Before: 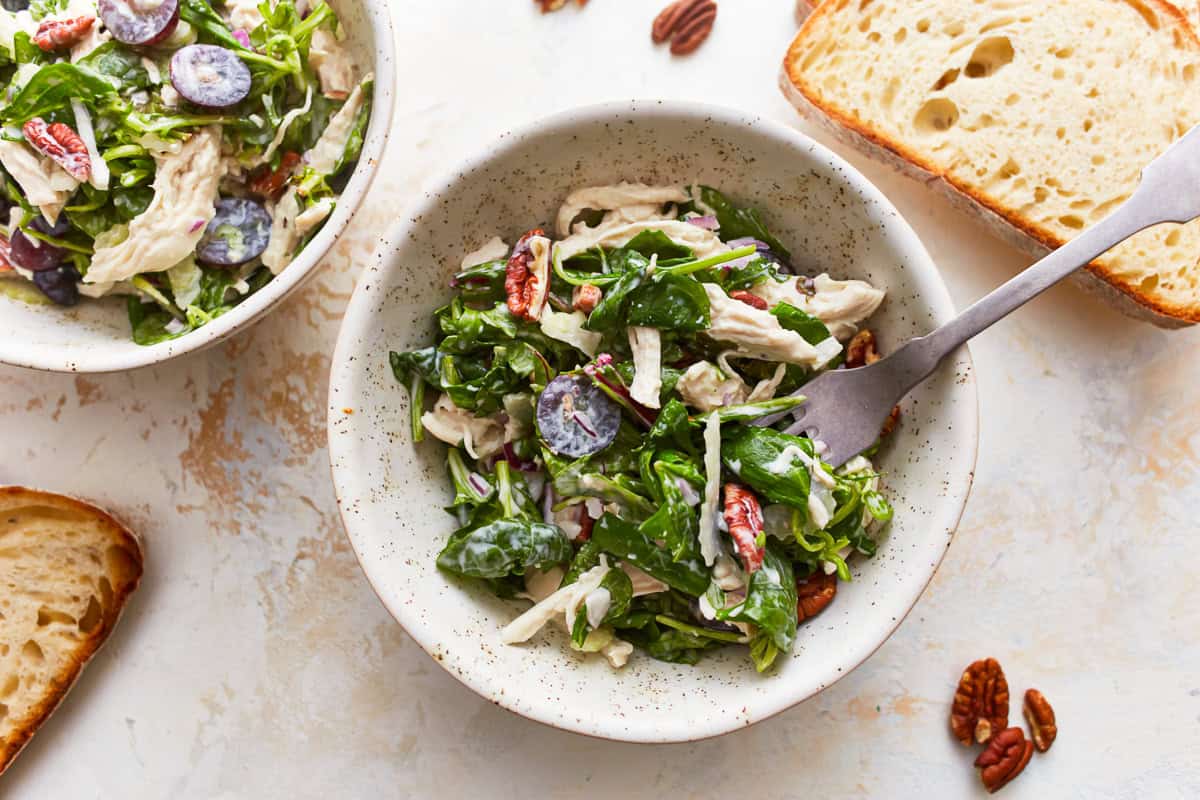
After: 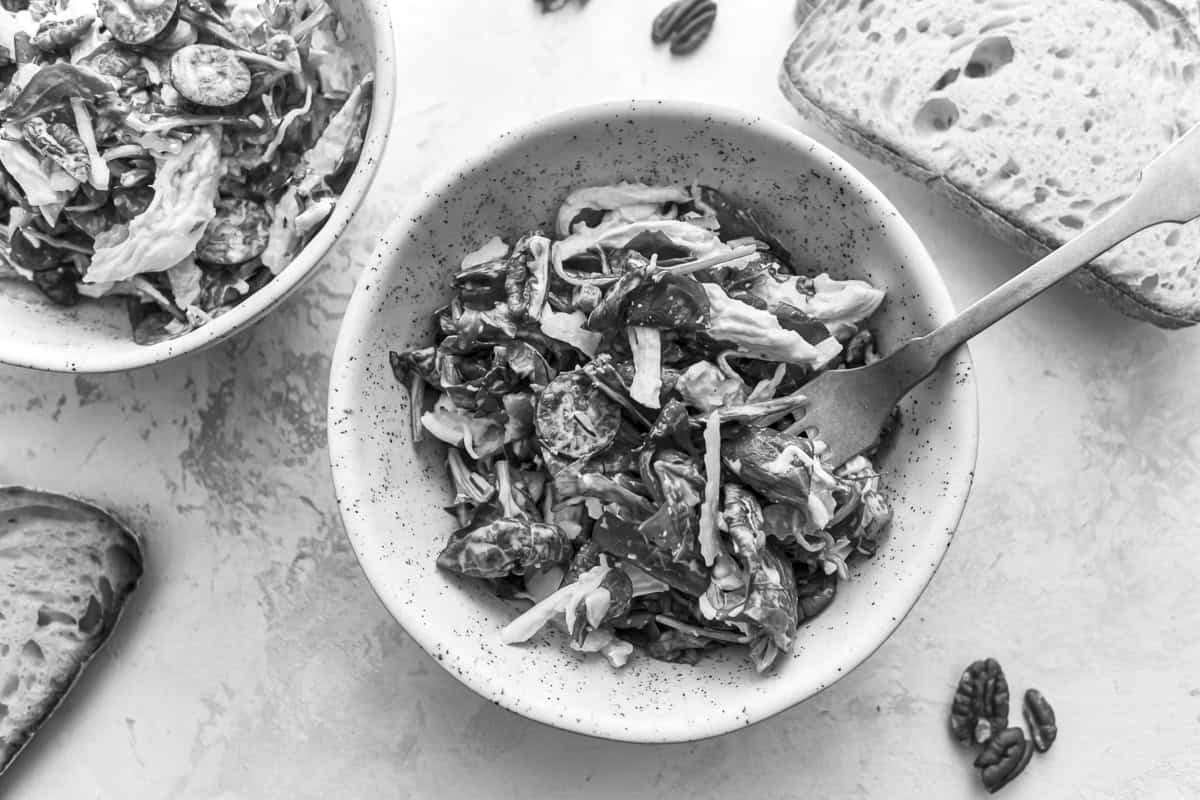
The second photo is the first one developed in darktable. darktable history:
monochrome: a 1.94, b -0.638
local contrast: on, module defaults
white balance: emerald 1
